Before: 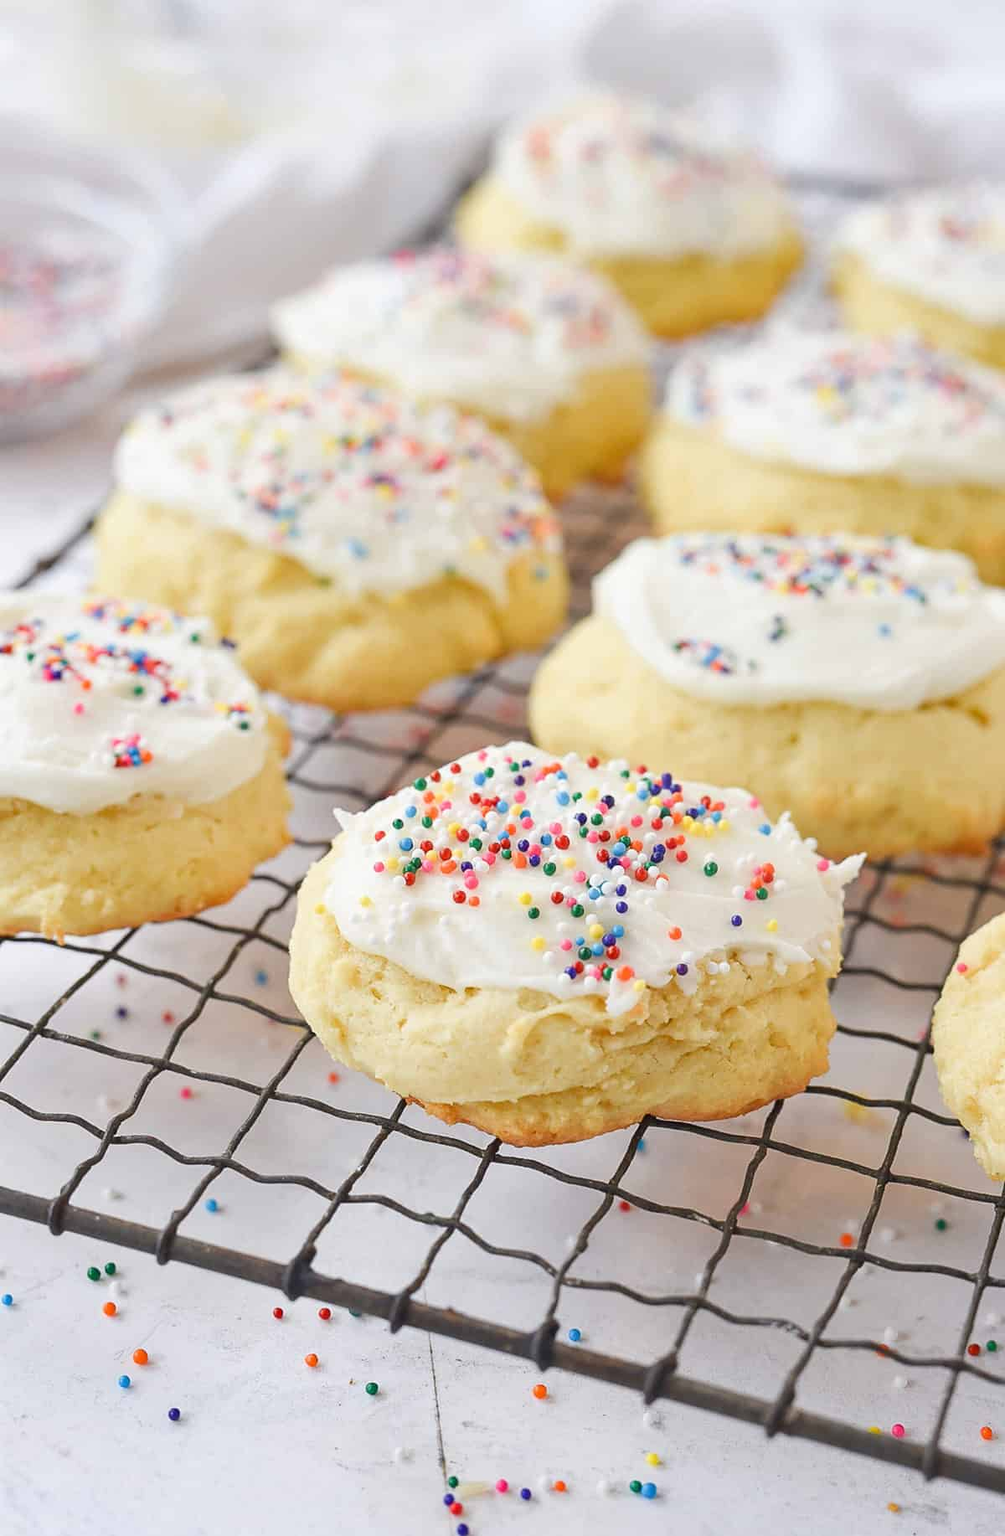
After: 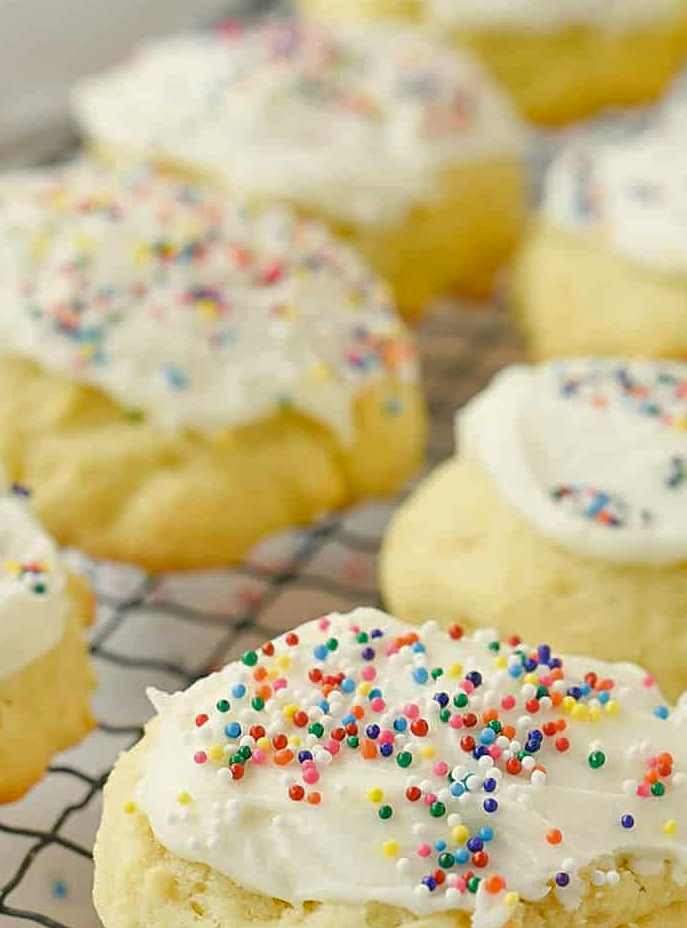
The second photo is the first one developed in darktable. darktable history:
color correction: highlights a* -0.508, highlights b* 9.32, shadows a* -9.22, shadows b* 1.31
shadows and highlights: shadows -20.18, white point adjustment -2.05, highlights -35.06
exposure: black level correction 0.002, compensate highlight preservation false
crop: left 21.009%, top 15.193%, right 21.679%, bottom 34.167%
sharpen: amount 0.21
